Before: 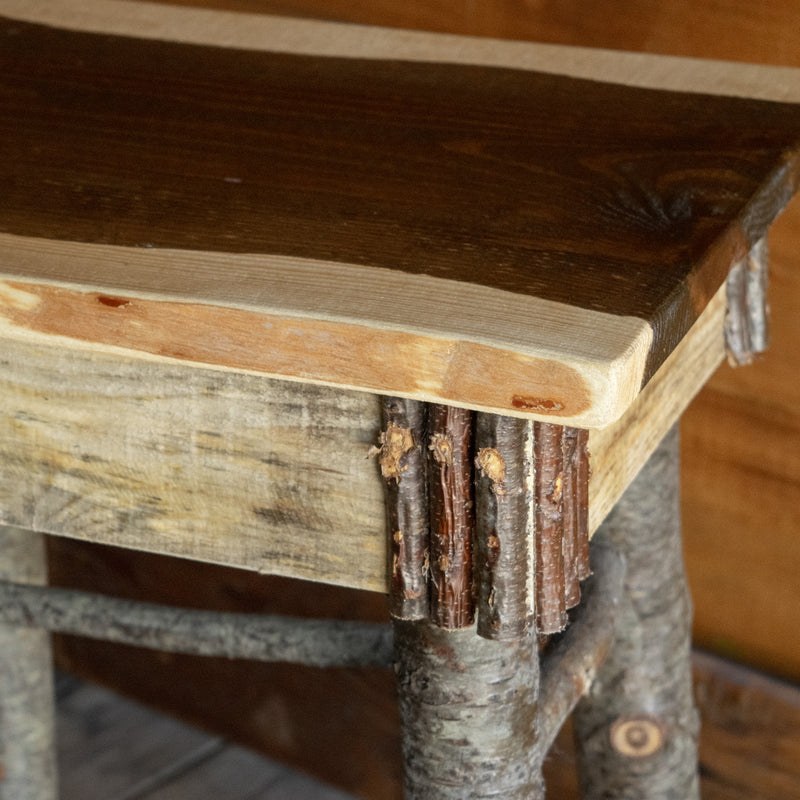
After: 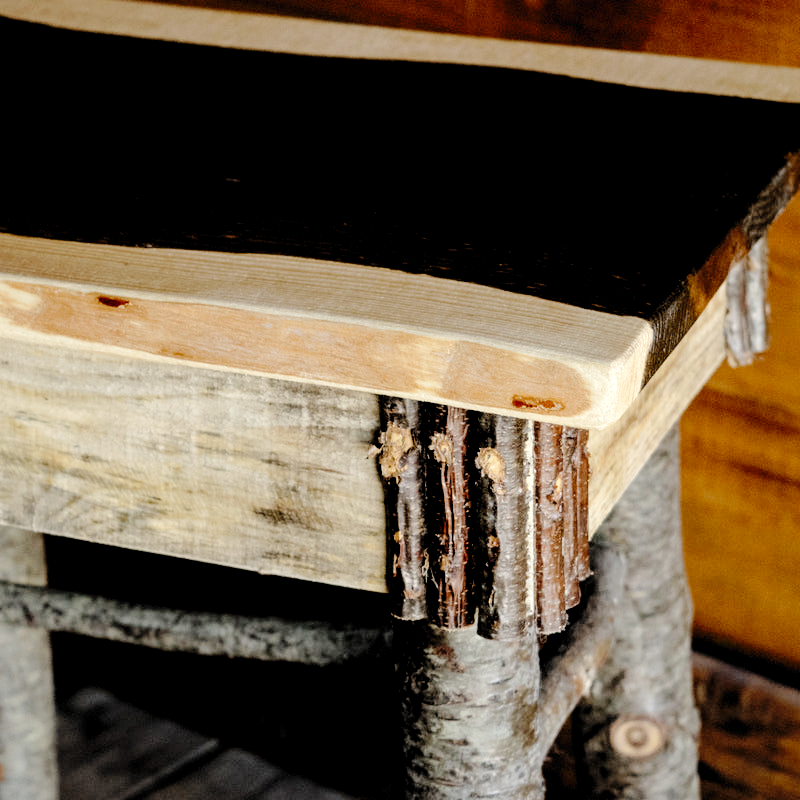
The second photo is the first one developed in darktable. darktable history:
tone curve: curves: ch0 [(0, 0) (0.003, 0.013) (0.011, 0.012) (0.025, 0.011) (0.044, 0.016) (0.069, 0.029) (0.1, 0.045) (0.136, 0.074) (0.177, 0.123) (0.224, 0.207) (0.277, 0.313) (0.335, 0.414) (0.399, 0.509) (0.468, 0.599) (0.543, 0.663) (0.623, 0.728) (0.709, 0.79) (0.801, 0.854) (0.898, 0.925) (1, 1)], preserve colors none
rgb levels: levels [[0.034, 0.472, 0.904], [0, 0.5, 1], [0, 0.5, 1]]
